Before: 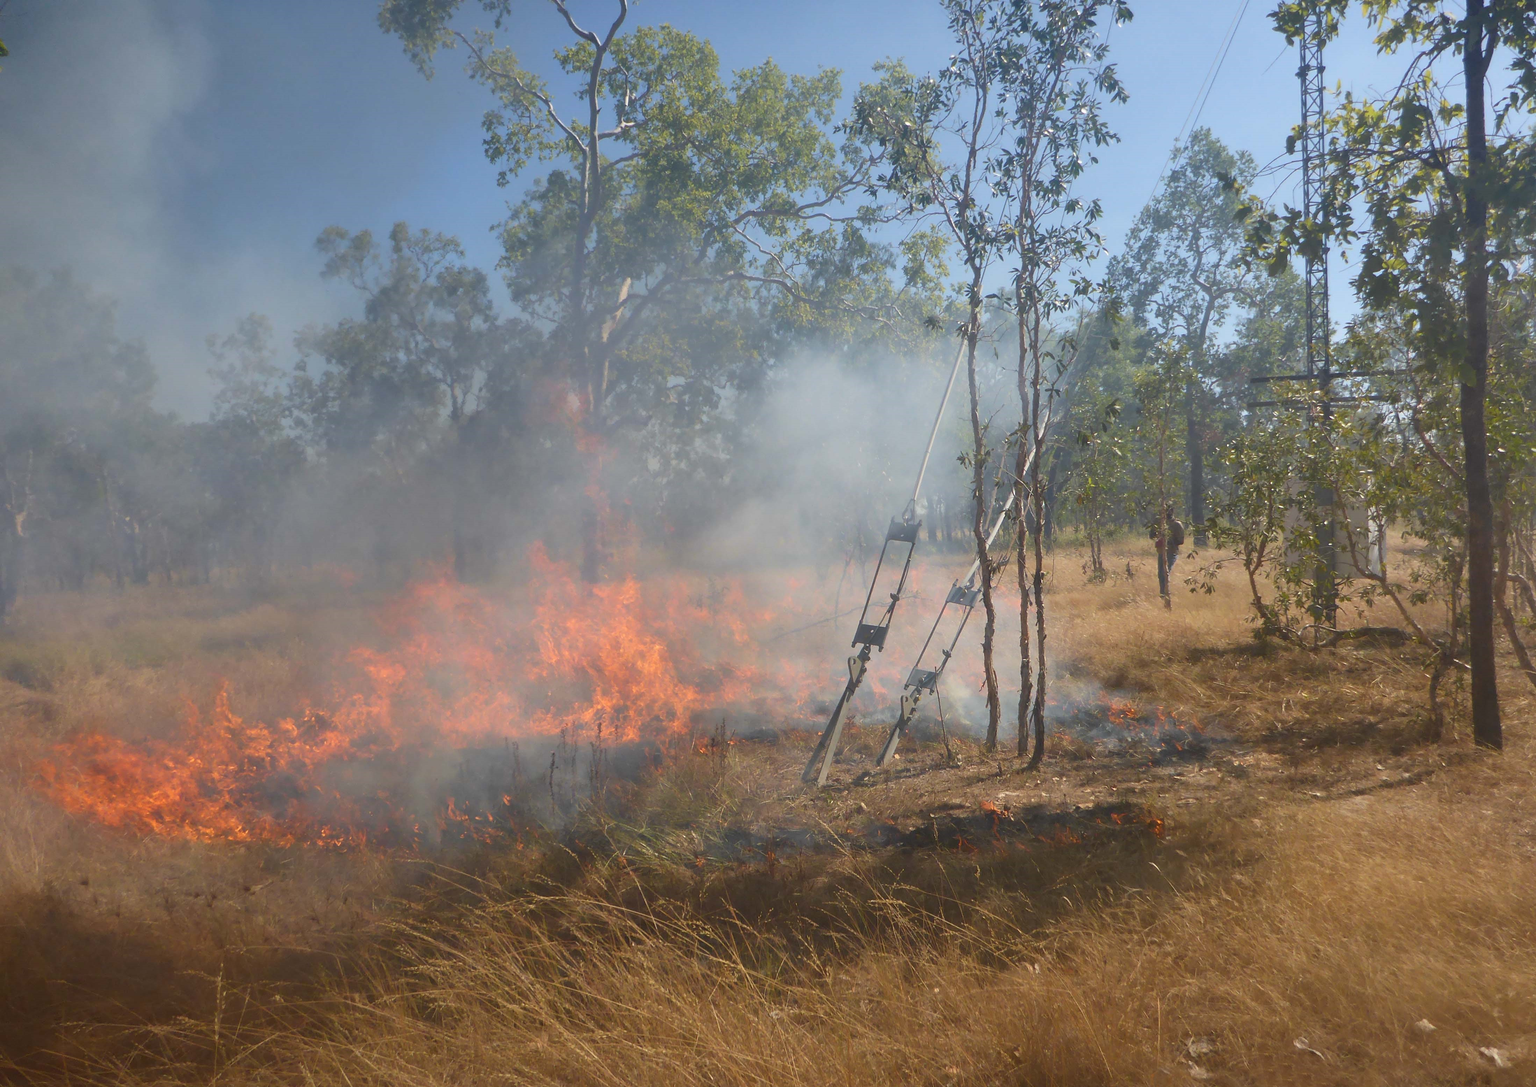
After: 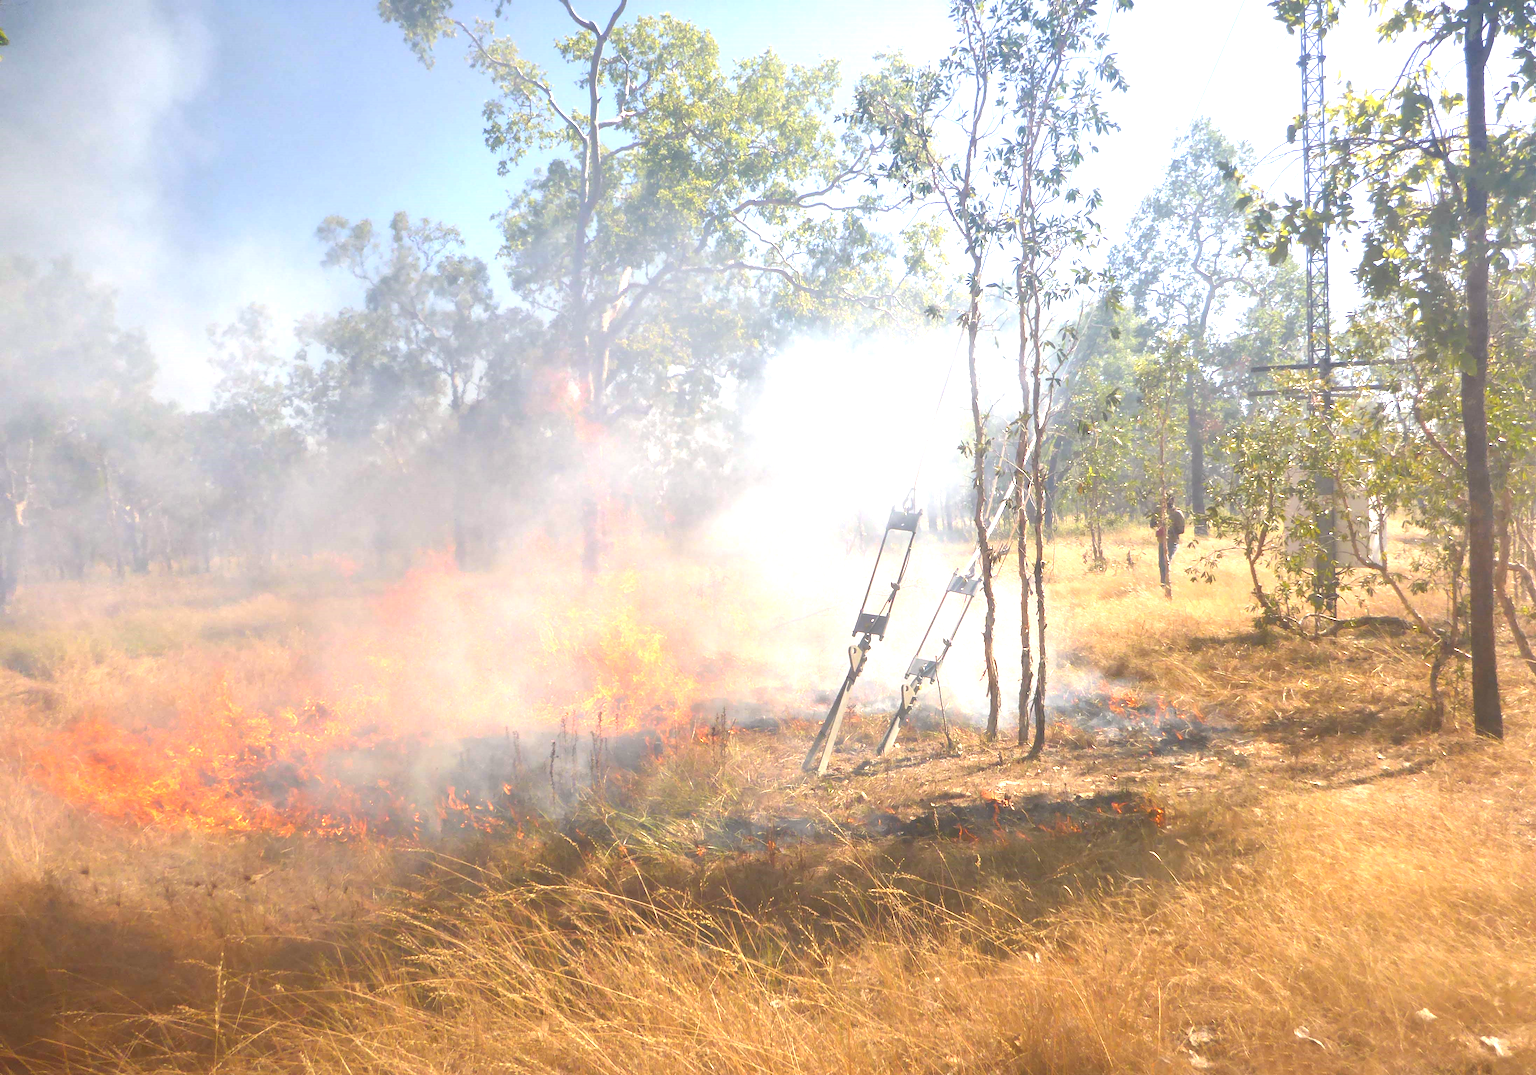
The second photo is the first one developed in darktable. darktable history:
color correction: highlights a* 3.84, highlights b* 5.07
exposure: black level correction 0, exposure 1.625 EV, compensate exposure bias true, compensate highlight preservation false
crop: top 1.049%, right 0.001%
